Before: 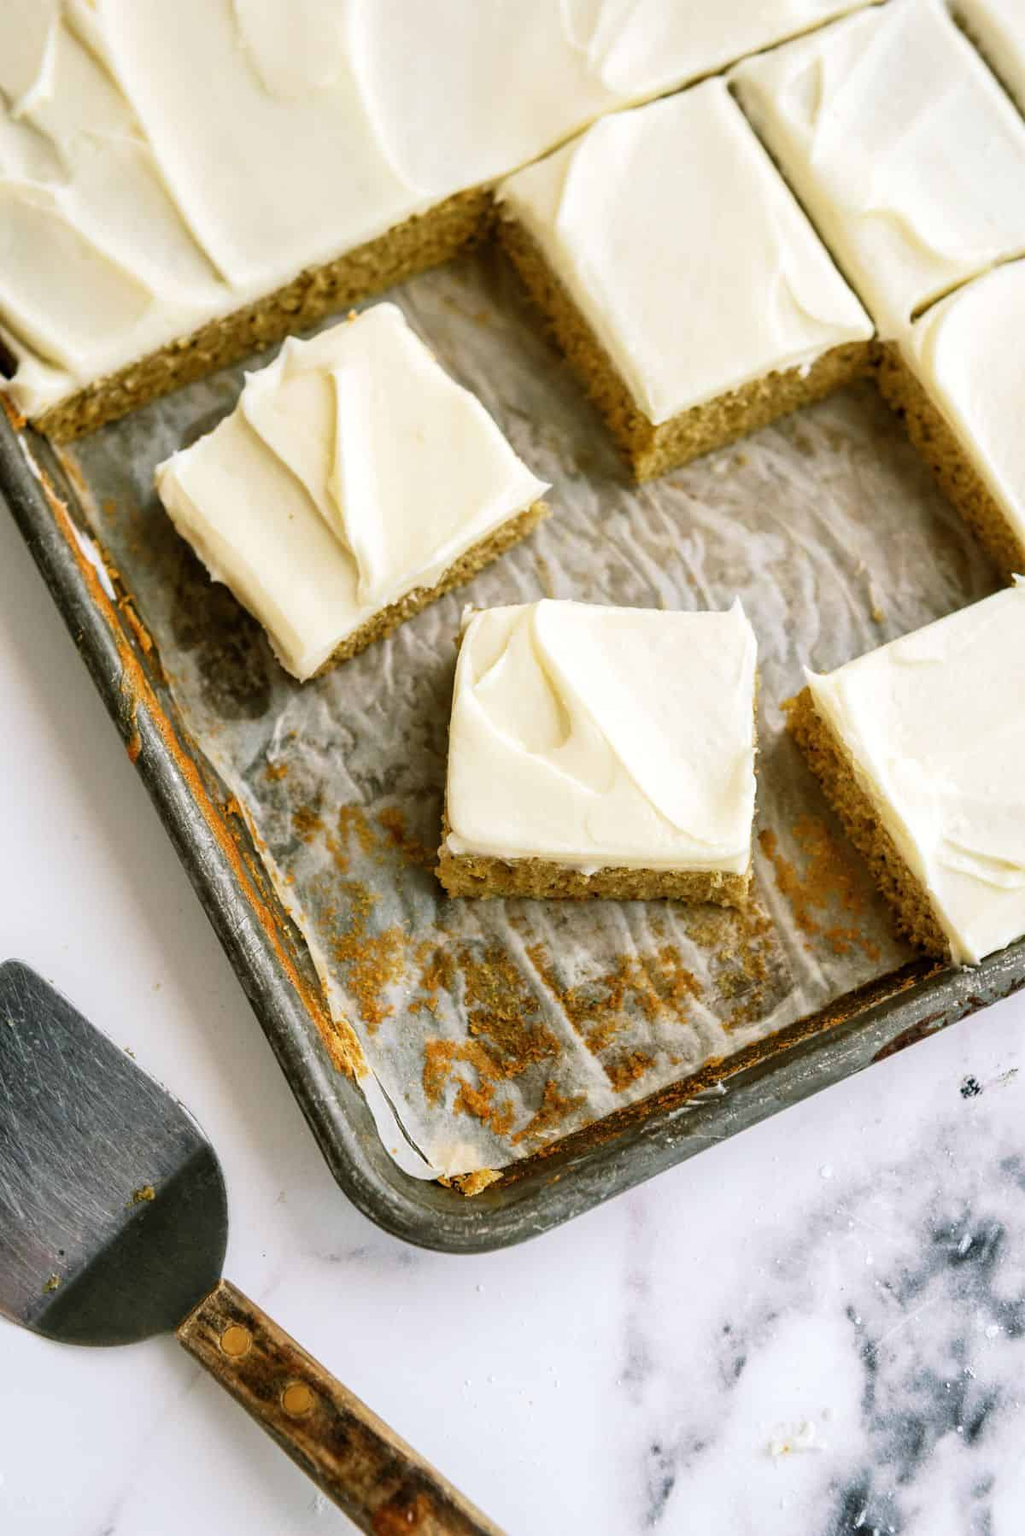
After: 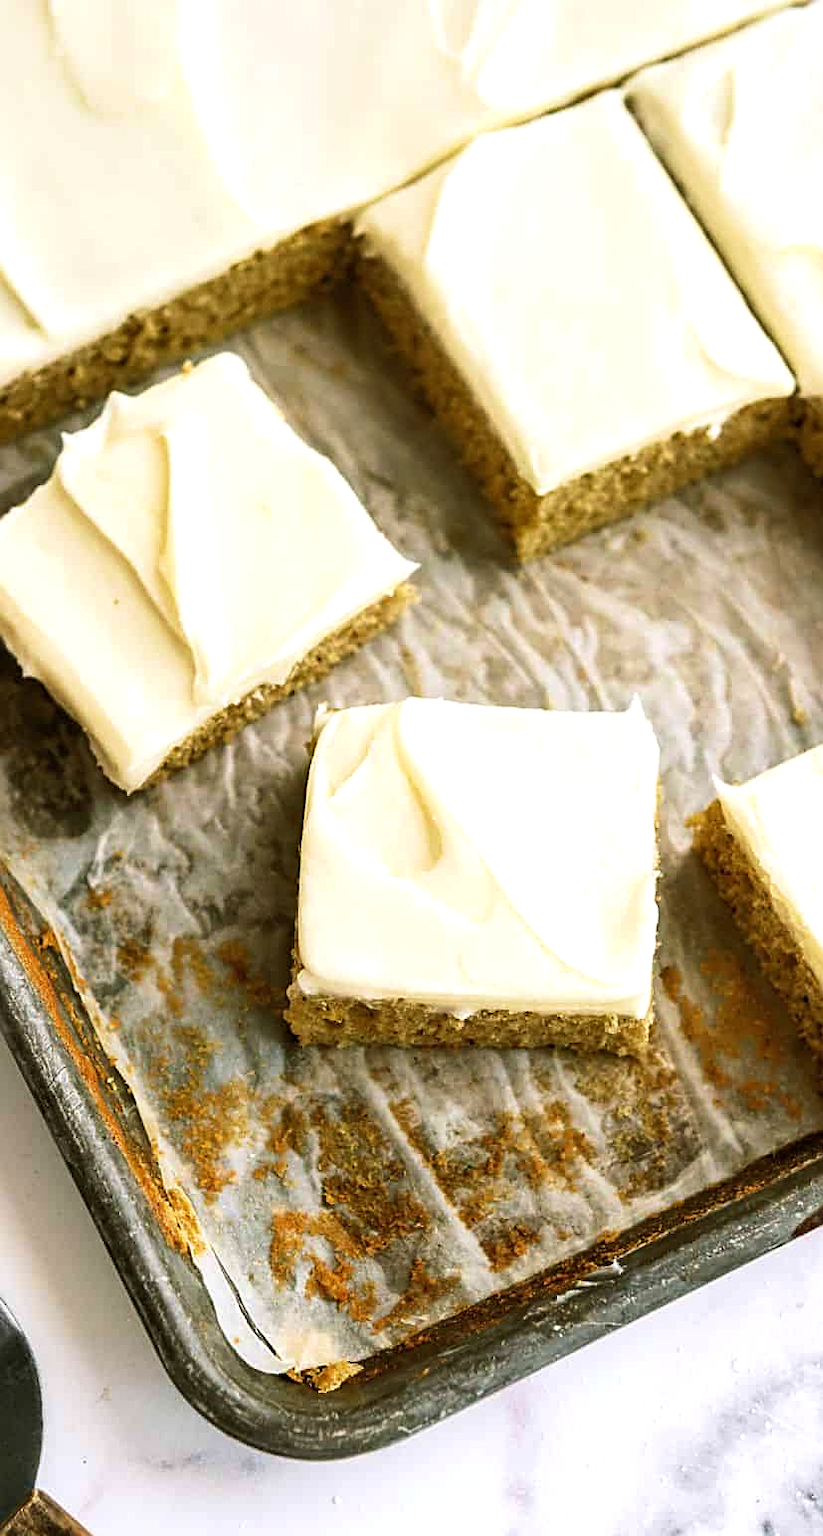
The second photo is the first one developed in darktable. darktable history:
crop: left 18.669%, right 12.289%, bottom 14.082%
velvia: on, module defaults
sharpen: on, module defaults
tone equalizer: -8 EV -0.001 EV, -7 EV 0.002 EV, -6 EV -0.004 EV, -5 EV -0.003 EV, -4 EV -0.074 EV, -3 EV -0.213 EV, -2 EV -0.241 EV, -1 EV 0.079 EV, +0 EV 0.309 EV
